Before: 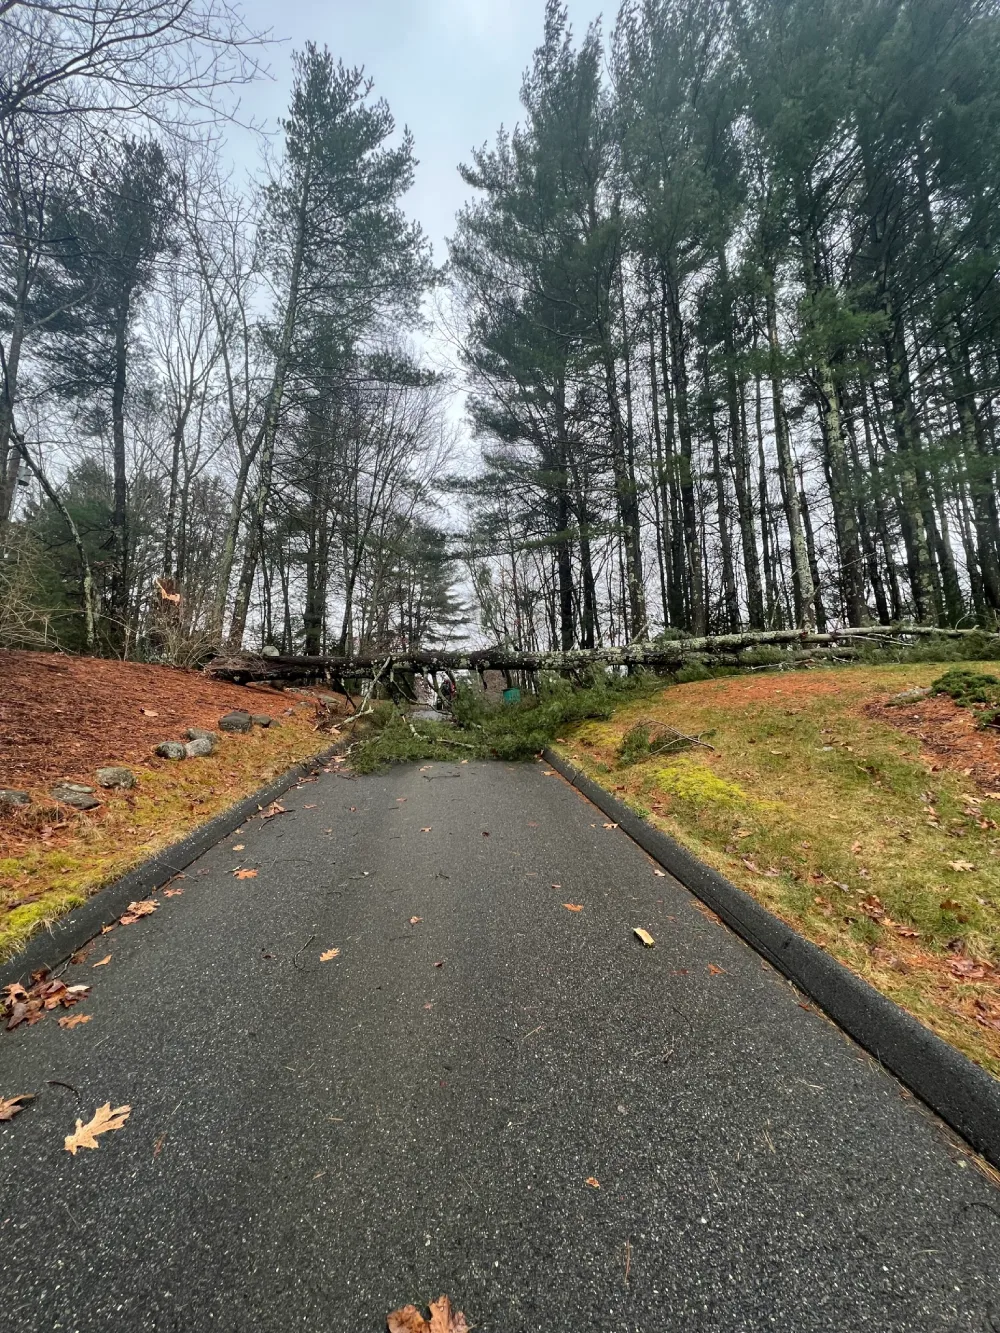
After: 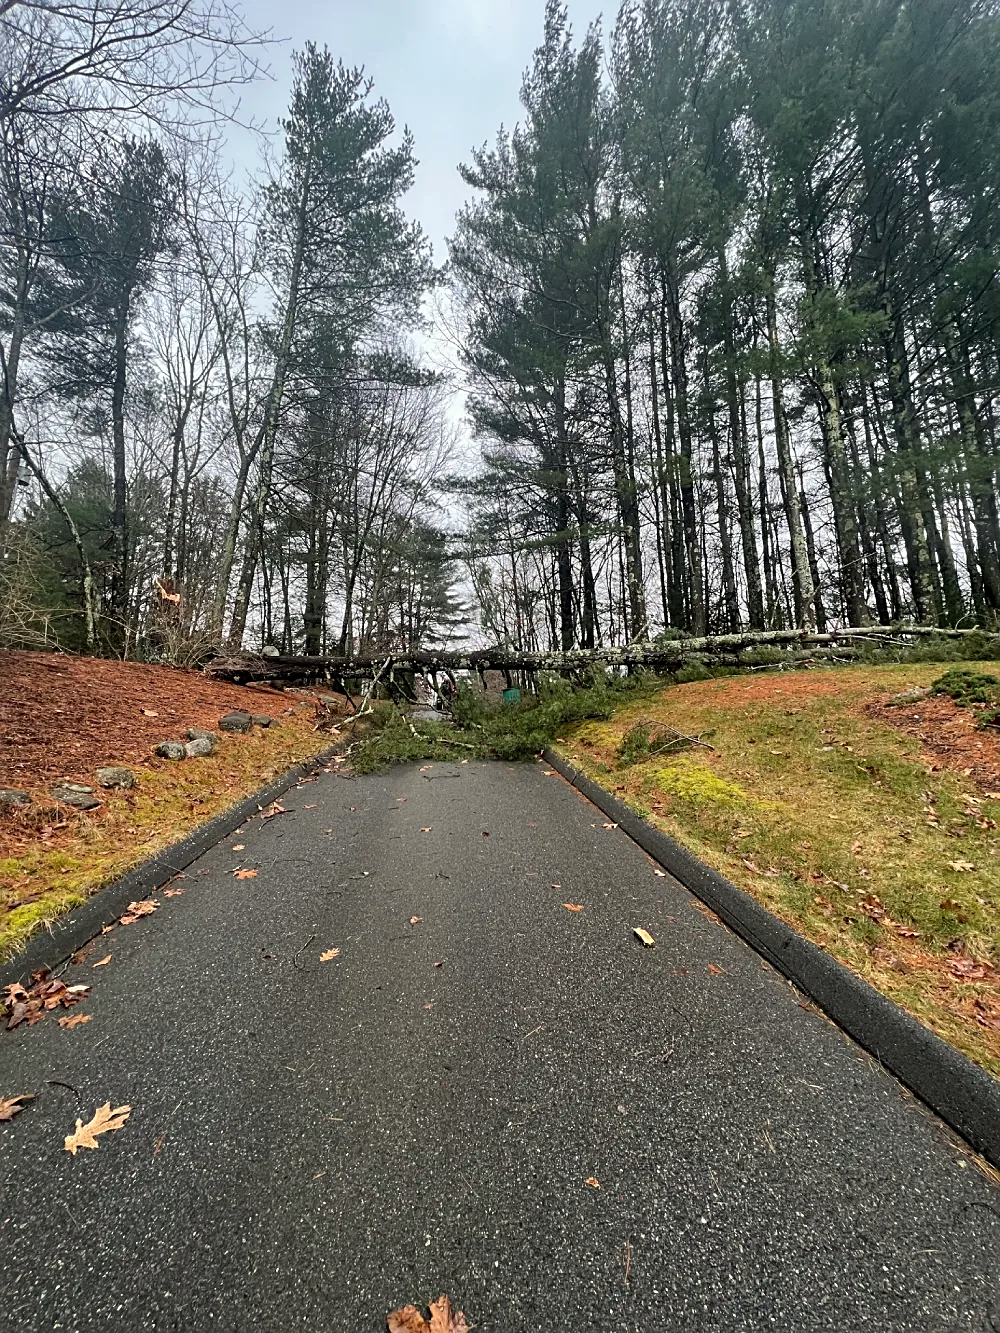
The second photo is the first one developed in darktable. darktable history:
sharpen: on, module defaults
color calibration: x 0.342, y 0.356, temperature 5122 K
